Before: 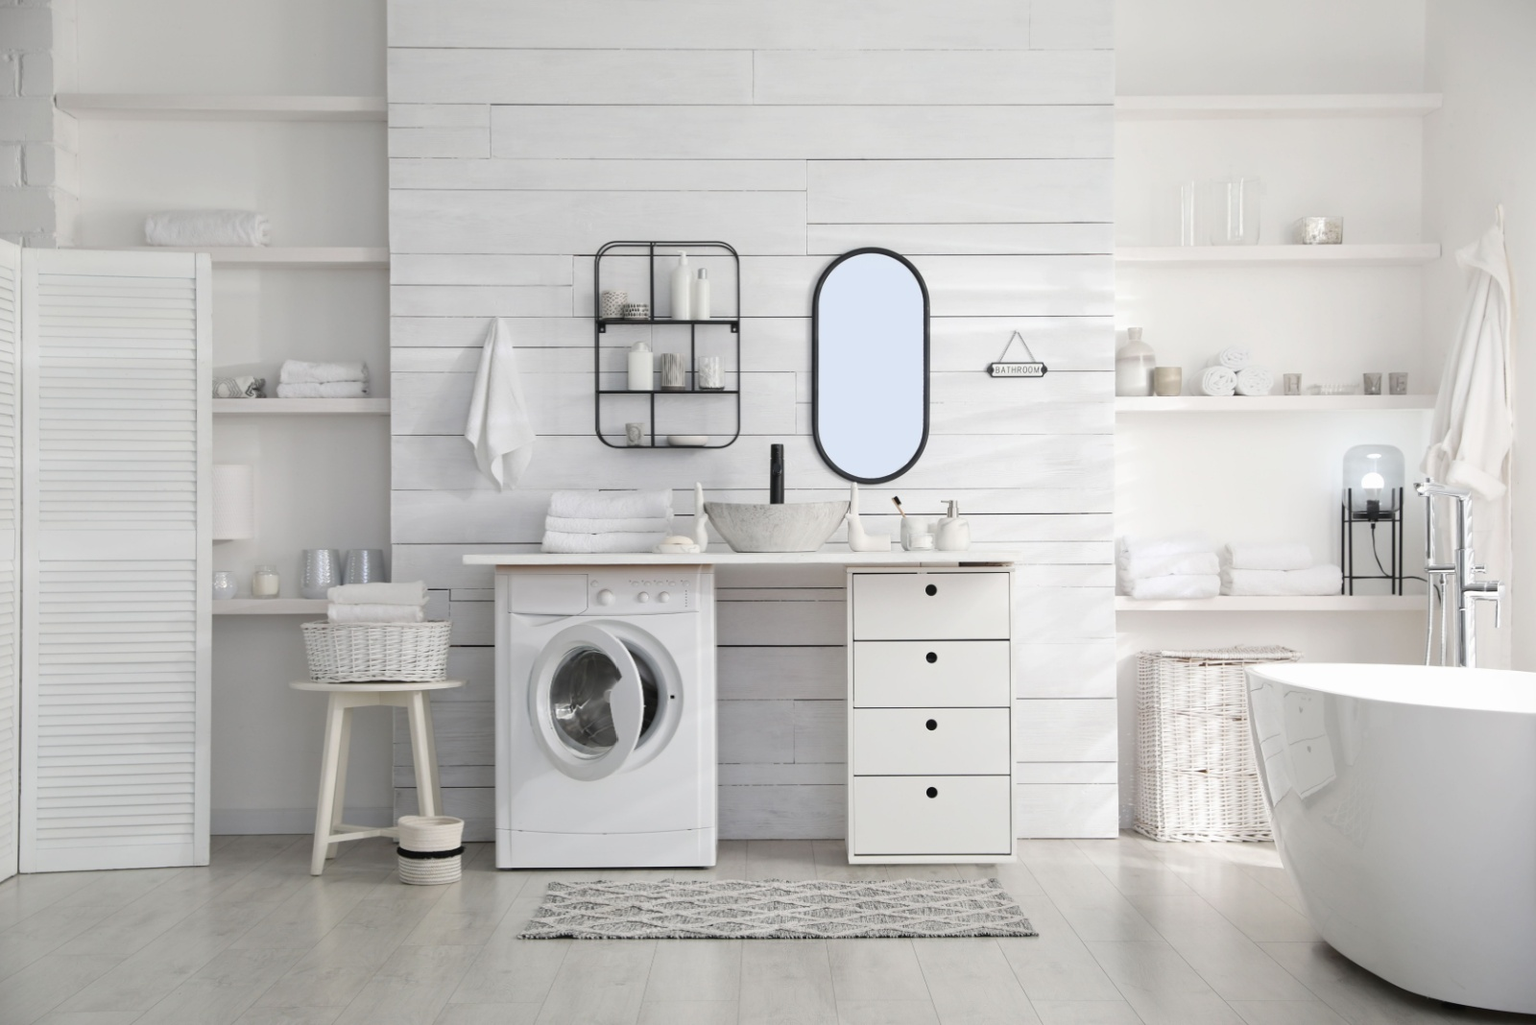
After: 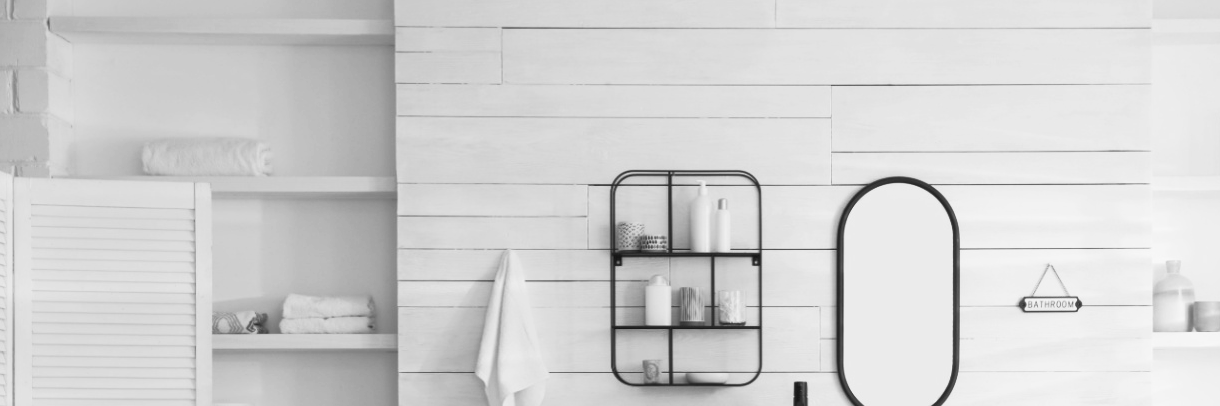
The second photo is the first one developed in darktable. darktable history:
base curve: curves: ch0 [(0, 0) (0.257, 0.25) (0.482, 0.586) (0.757, 0.871) (1, 1)]
crop: left 0.579%, top 7.627%, right 23.167%, bottom 54.275%
monochrome: a 32, b 64, size 2.3
